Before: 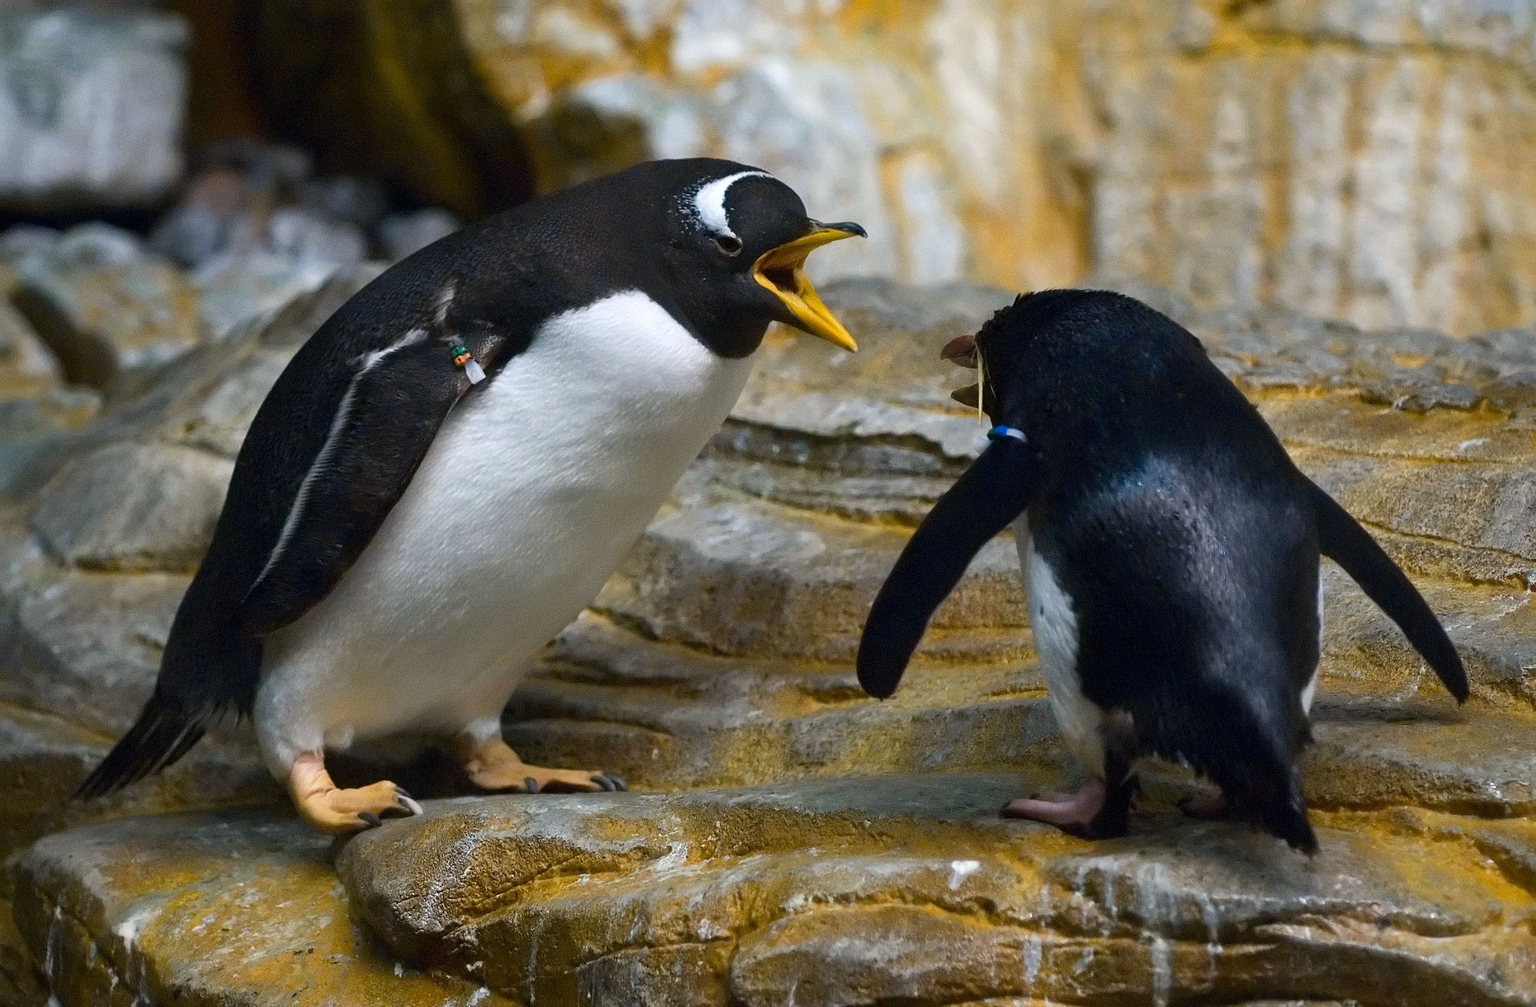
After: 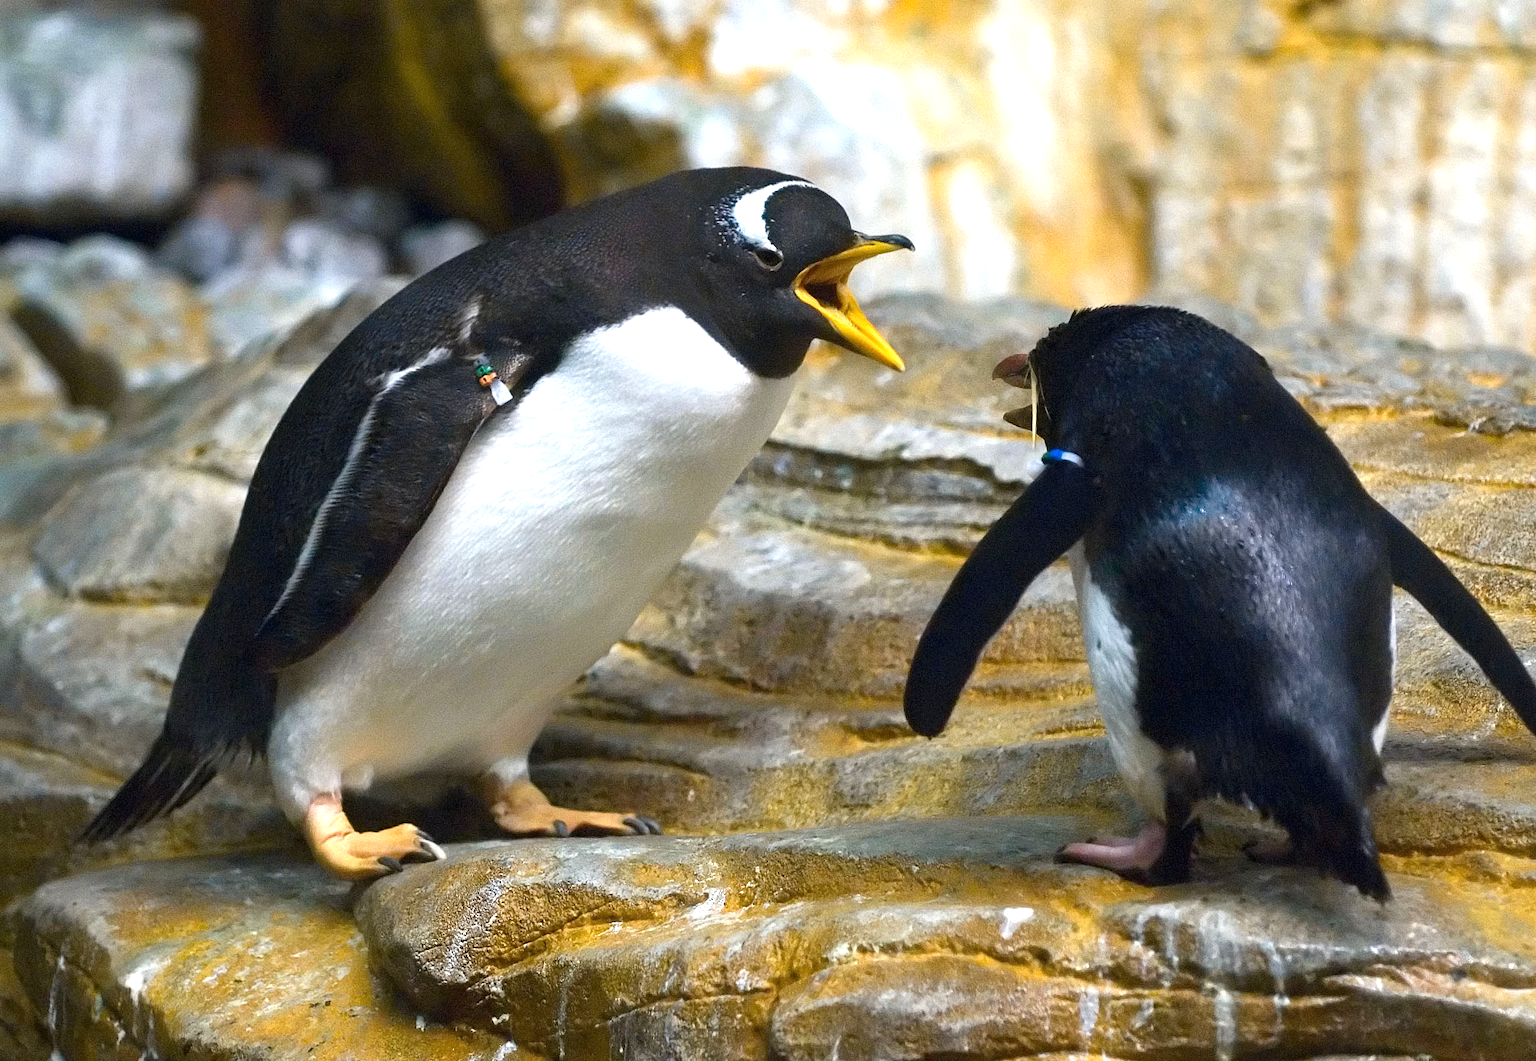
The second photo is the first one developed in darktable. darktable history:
exposure: black level correction 0, exposure 0.9 EV, compensate highlight preservation false
crop and rotate: right 5.167%
